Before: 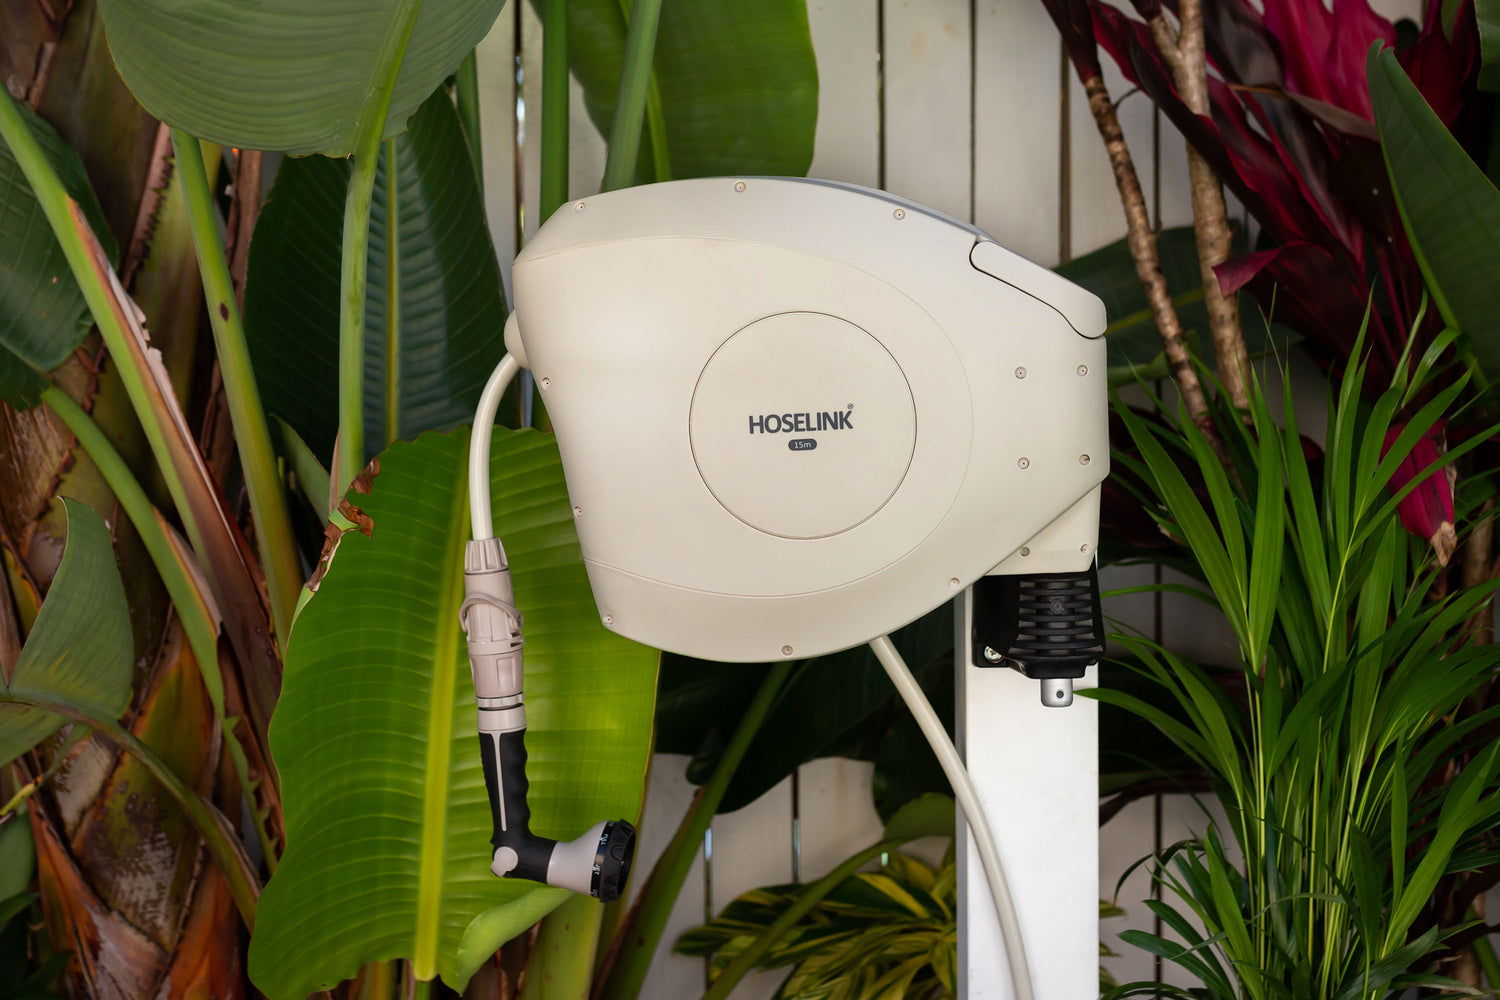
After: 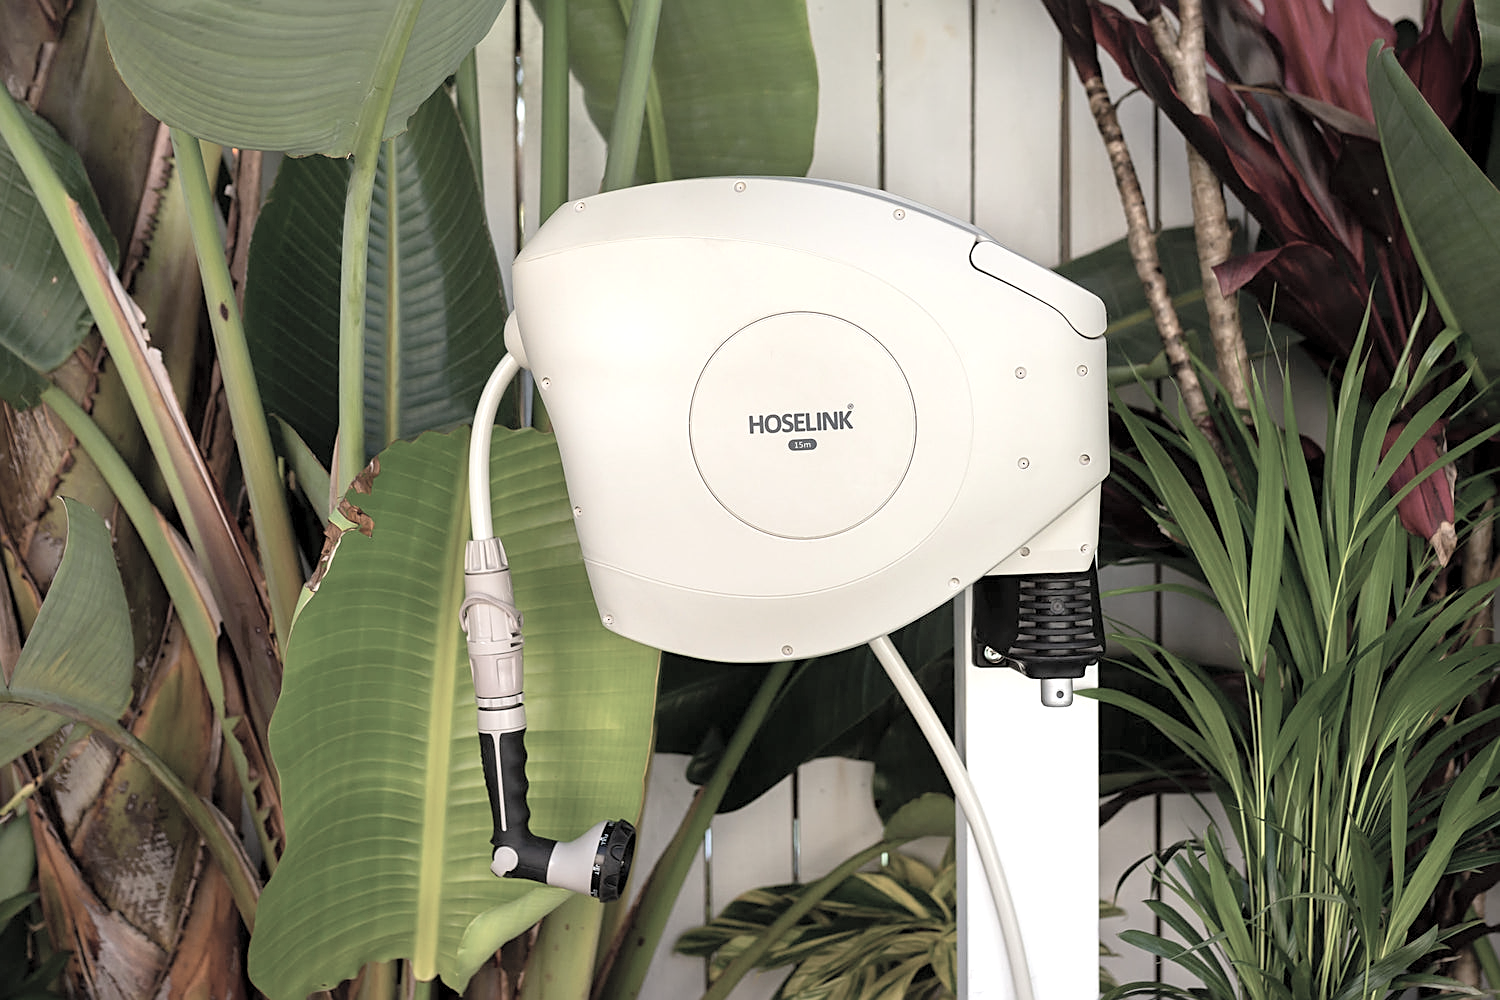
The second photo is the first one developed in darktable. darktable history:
contrast brightness saturation: brightness 0.18, saturation -0.5
color balance rgb: global vibrance 10%
exposure: black level correction 0.001, exposure 0.5 EV, compensate exposure bias true, compensate highlight preservation false
sharpen: on, module defaults
